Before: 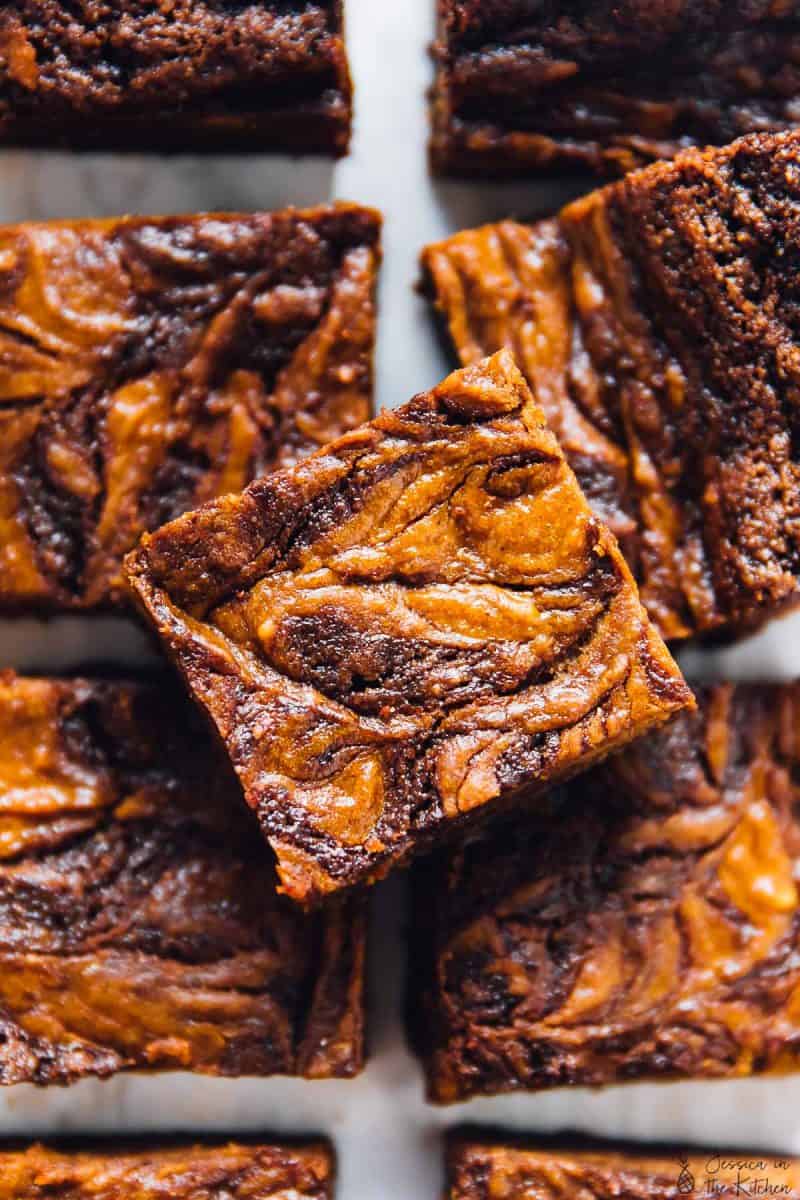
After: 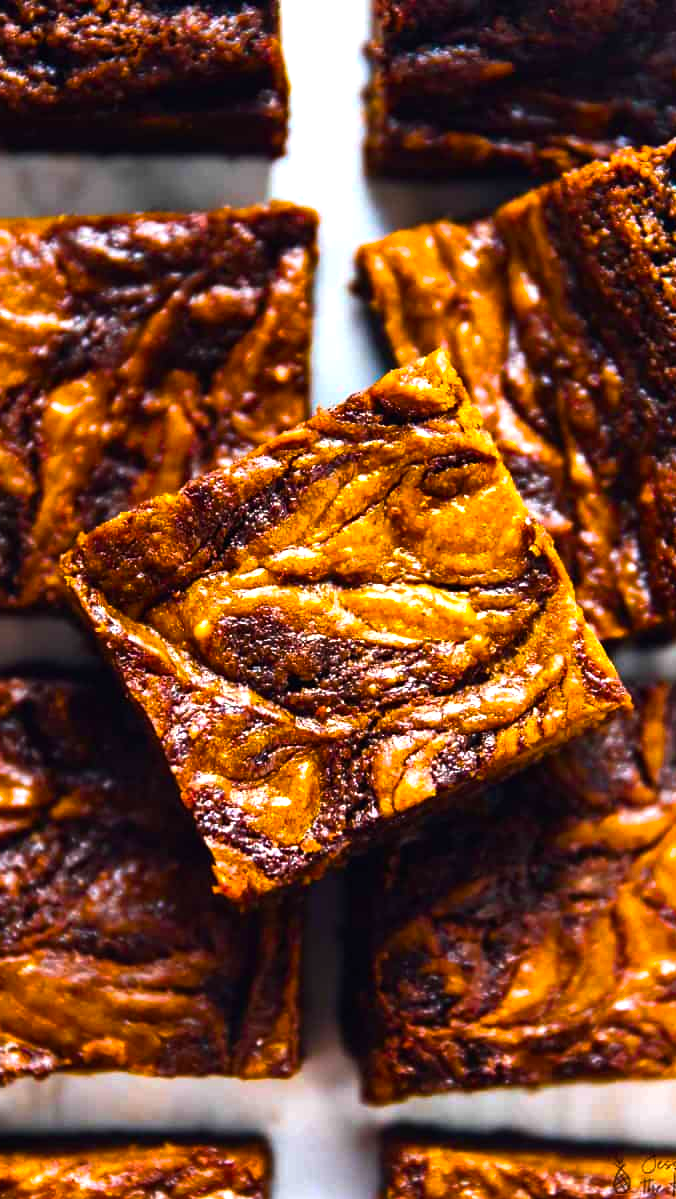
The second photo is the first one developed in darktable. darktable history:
color balance rgb: shadows lift › hue 84.47°, linear chroma grading › global chroma 33.27%, perceptual saturation grading › global saturation 19.462%, perceptual brilliance grading › global brilliance 19.931%, perceptual brilliance grading › shadows -39.238%, global vibrance 15.059%
crop: left 8.046%, right 7.411%
